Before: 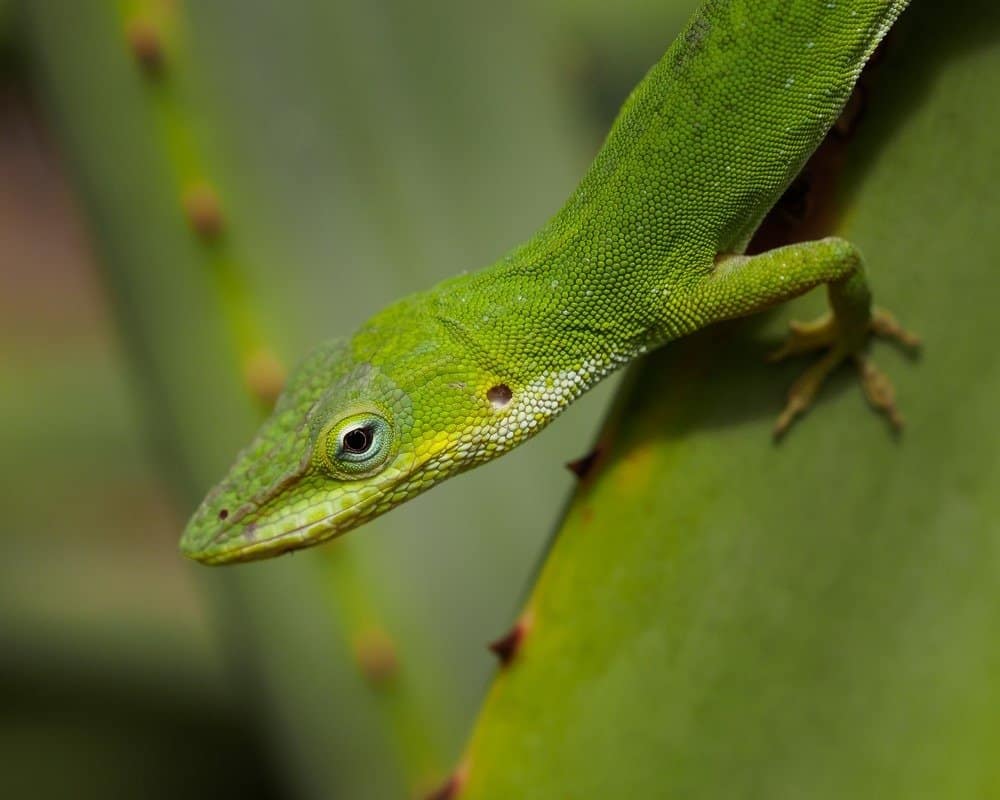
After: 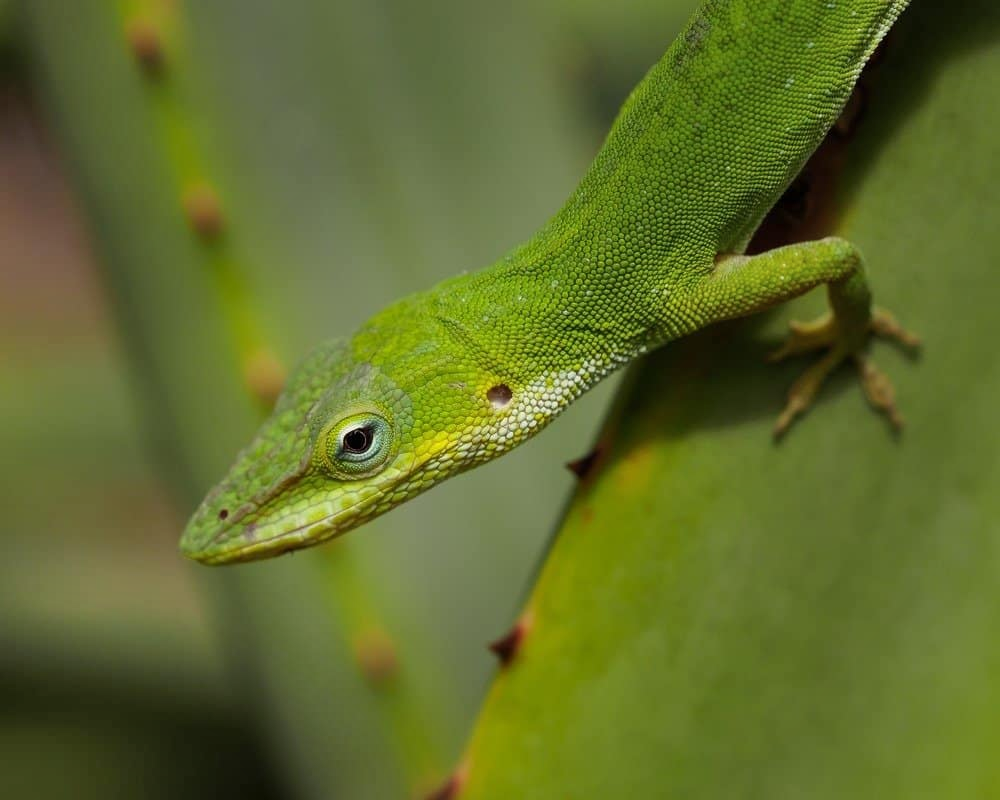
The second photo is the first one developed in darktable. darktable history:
shadows and highlights: white point adjustment 0.062, soften with gaussian
